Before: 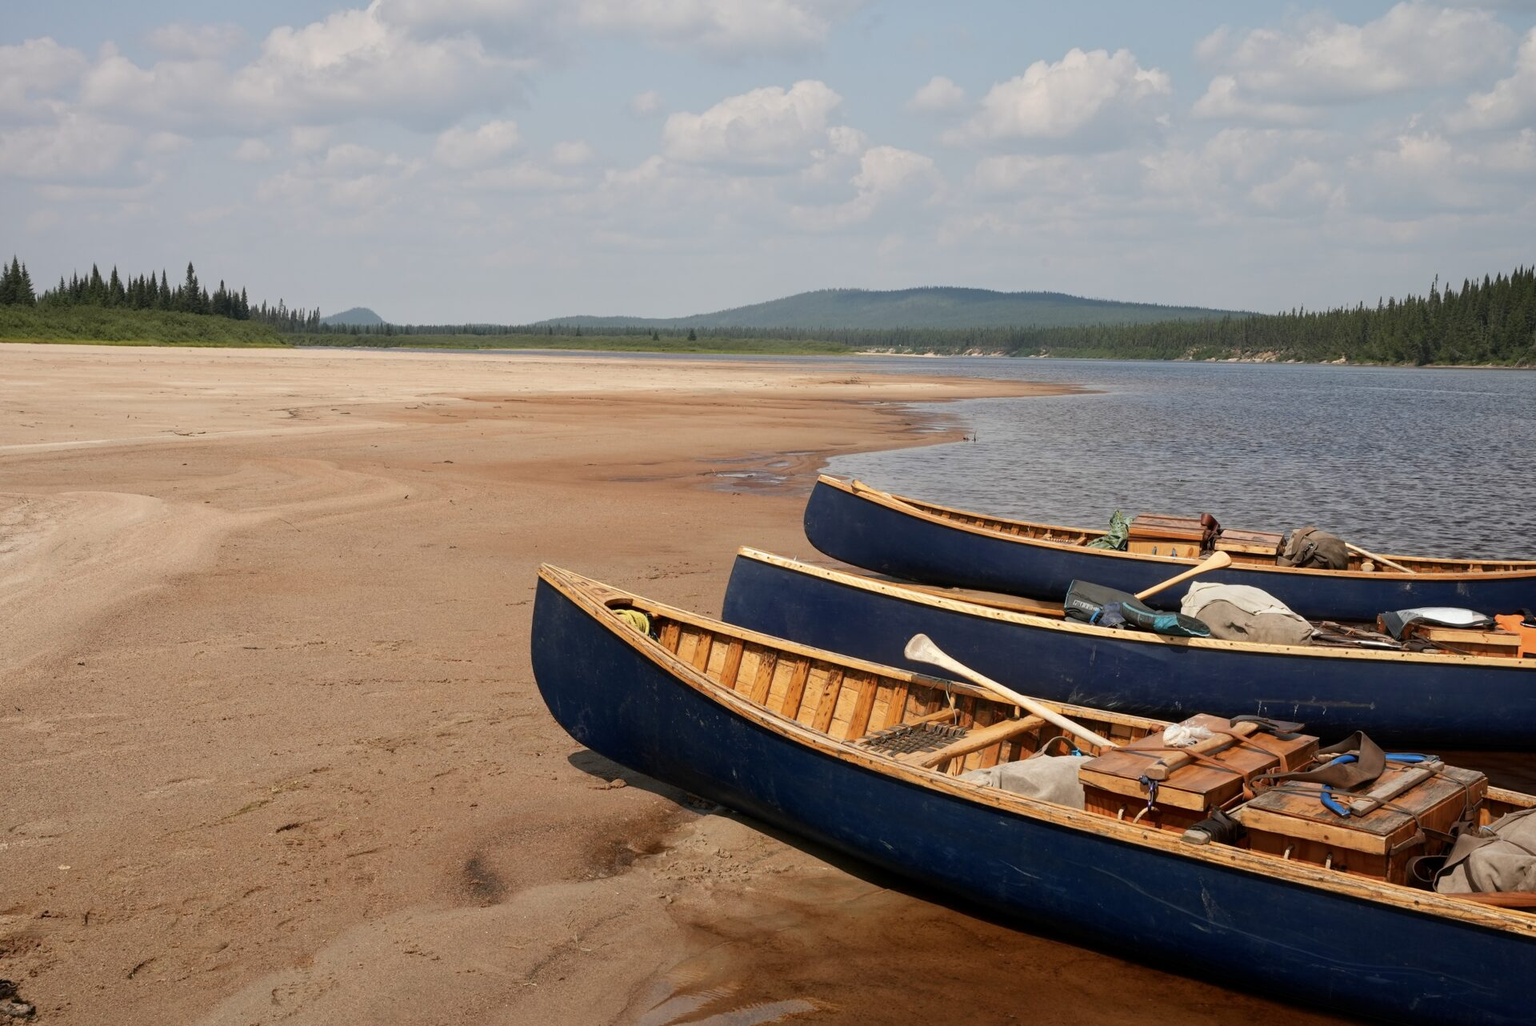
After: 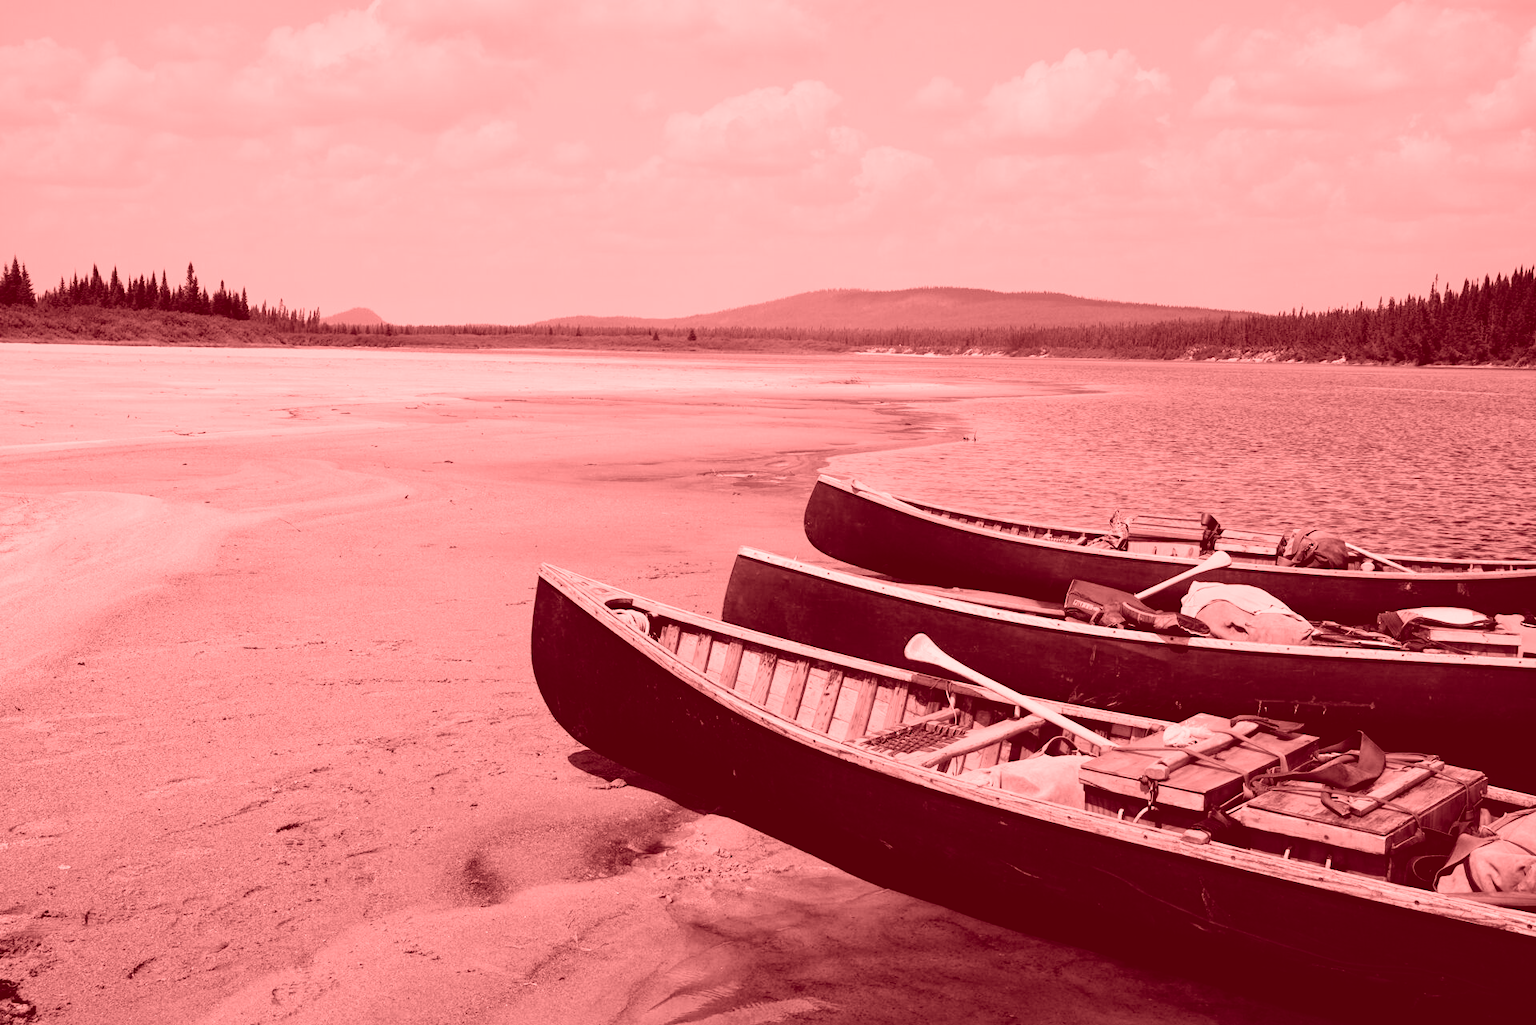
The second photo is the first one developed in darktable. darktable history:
filmic rgb: black relative exposure -5 EV, hardness 2.88, contrast 1.3, highlights saturation mix -10%
colorize: saturation 60%, source mix 100%
white balance: red 0.926, green 1.003, blue 1.133
